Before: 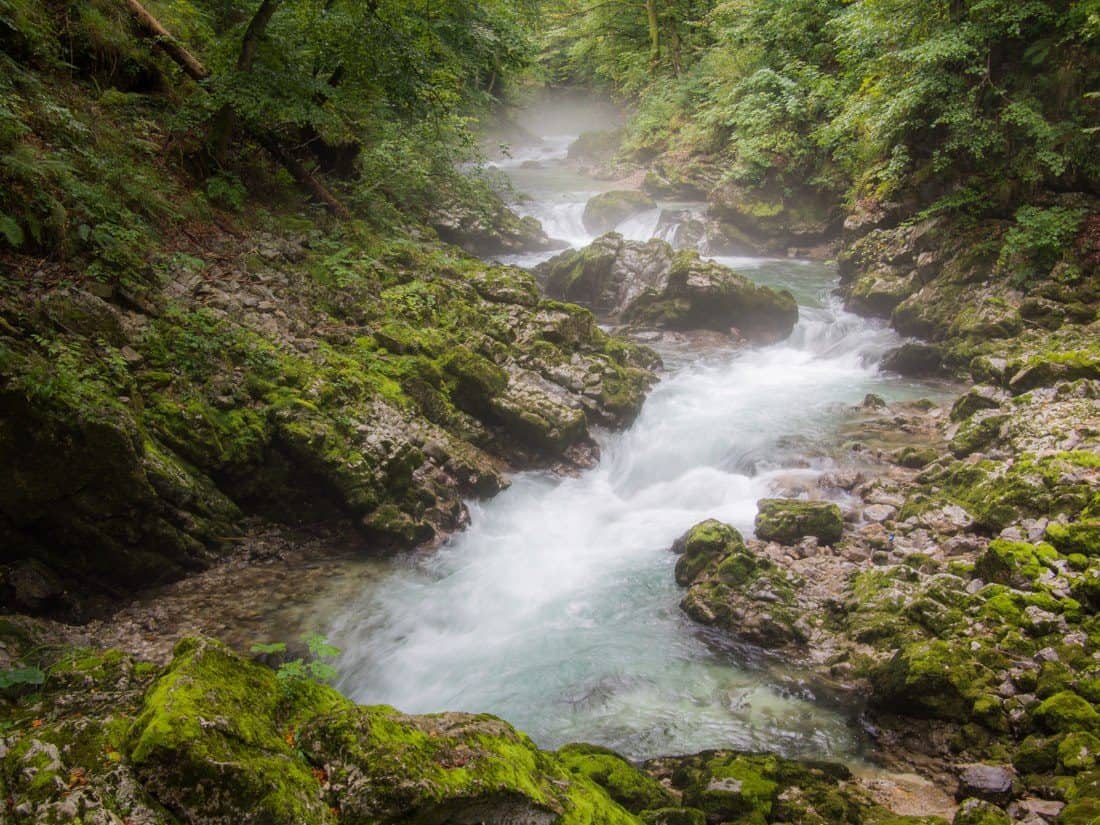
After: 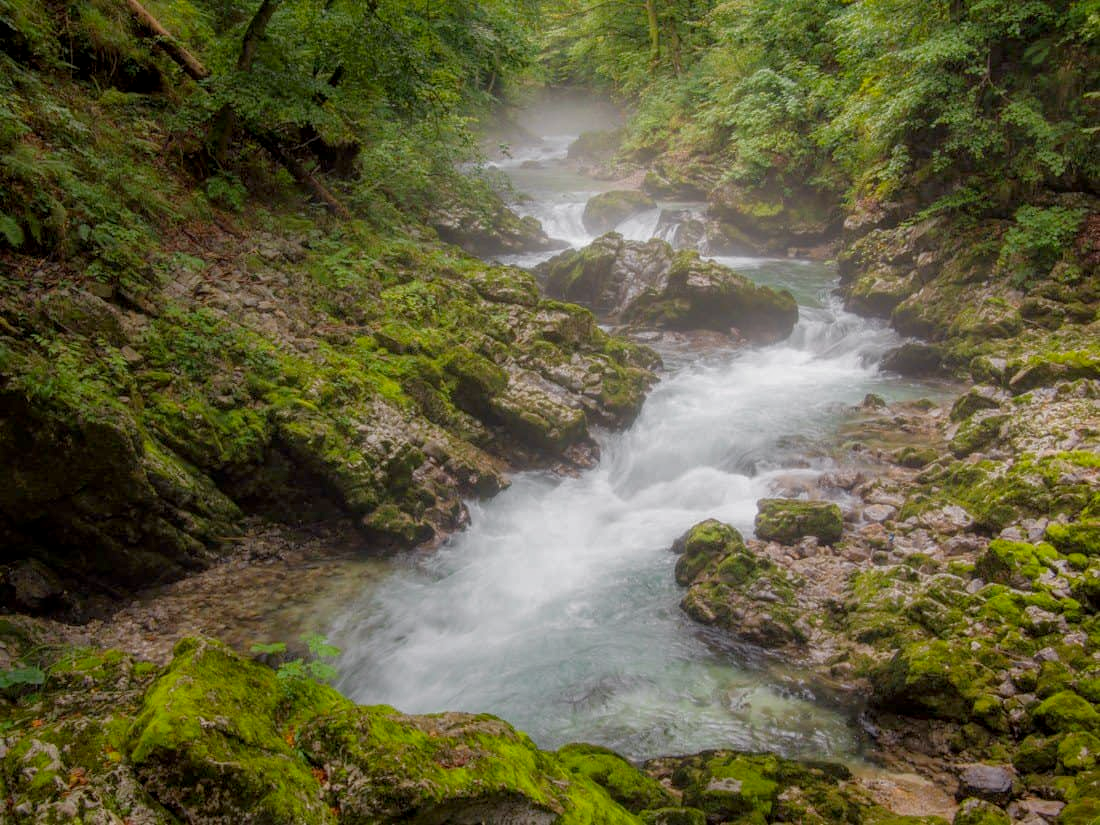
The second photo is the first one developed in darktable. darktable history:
tone equalizer: -8 EV 0.273 EV, -7 EV 0.421 EV, -6 EV 0.381 EV, -5 EV 0.283 EV, -3 EV -0.268 EV, -2 EV -0.436 EV, -1 EV -0.392 EV, +0 EV -0.256 EV, edges refinement/feathering 500, mask exposure compensation -1.57 EV, preserve details no
color zones: curves: ch1 [(0.25, 0.61) (0.75, 0.248)]
local contrast: on, module defaults
